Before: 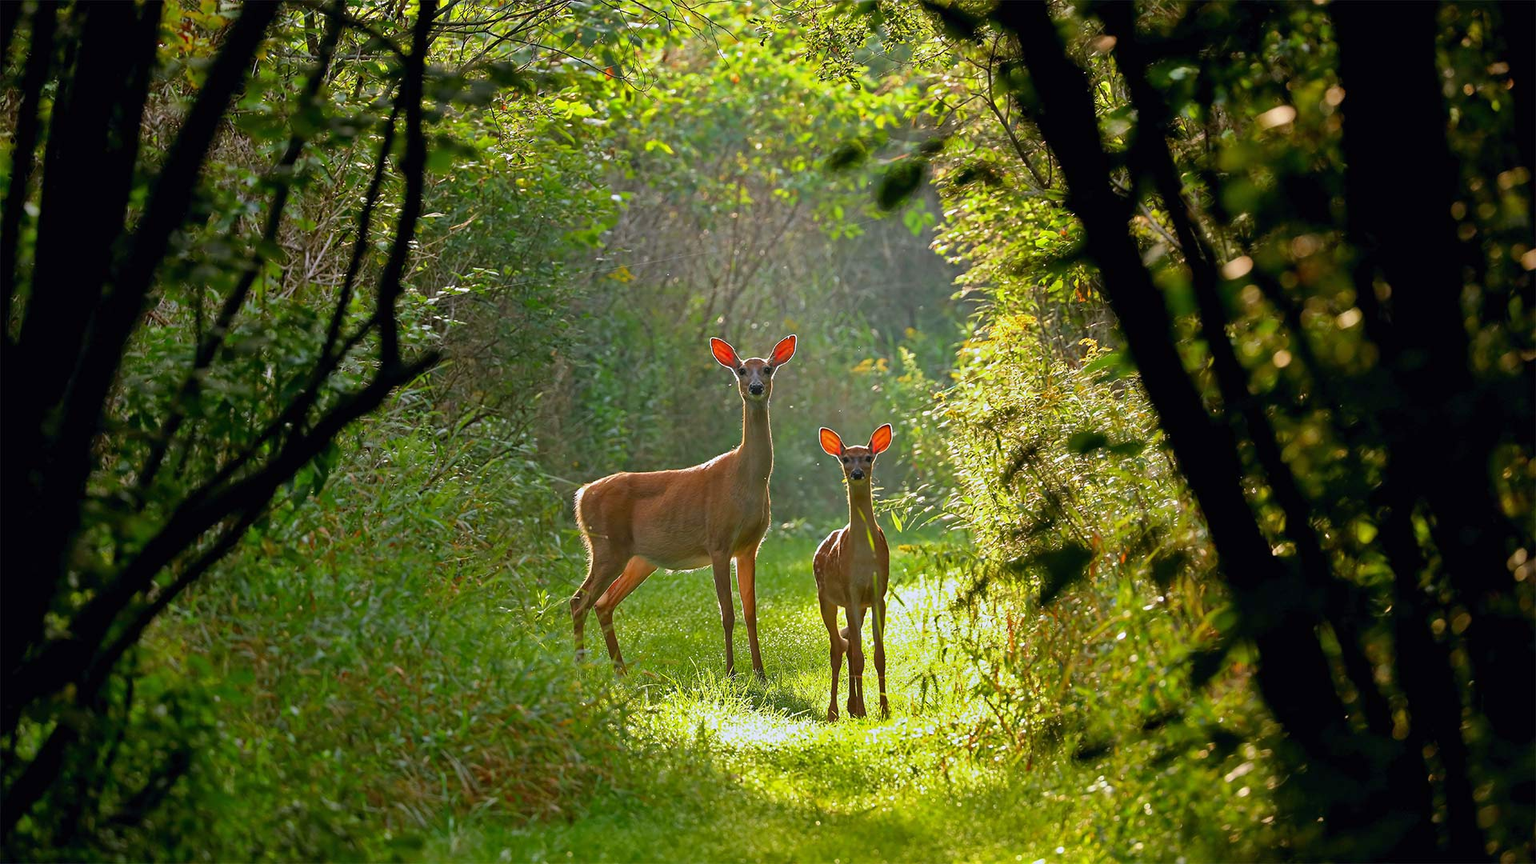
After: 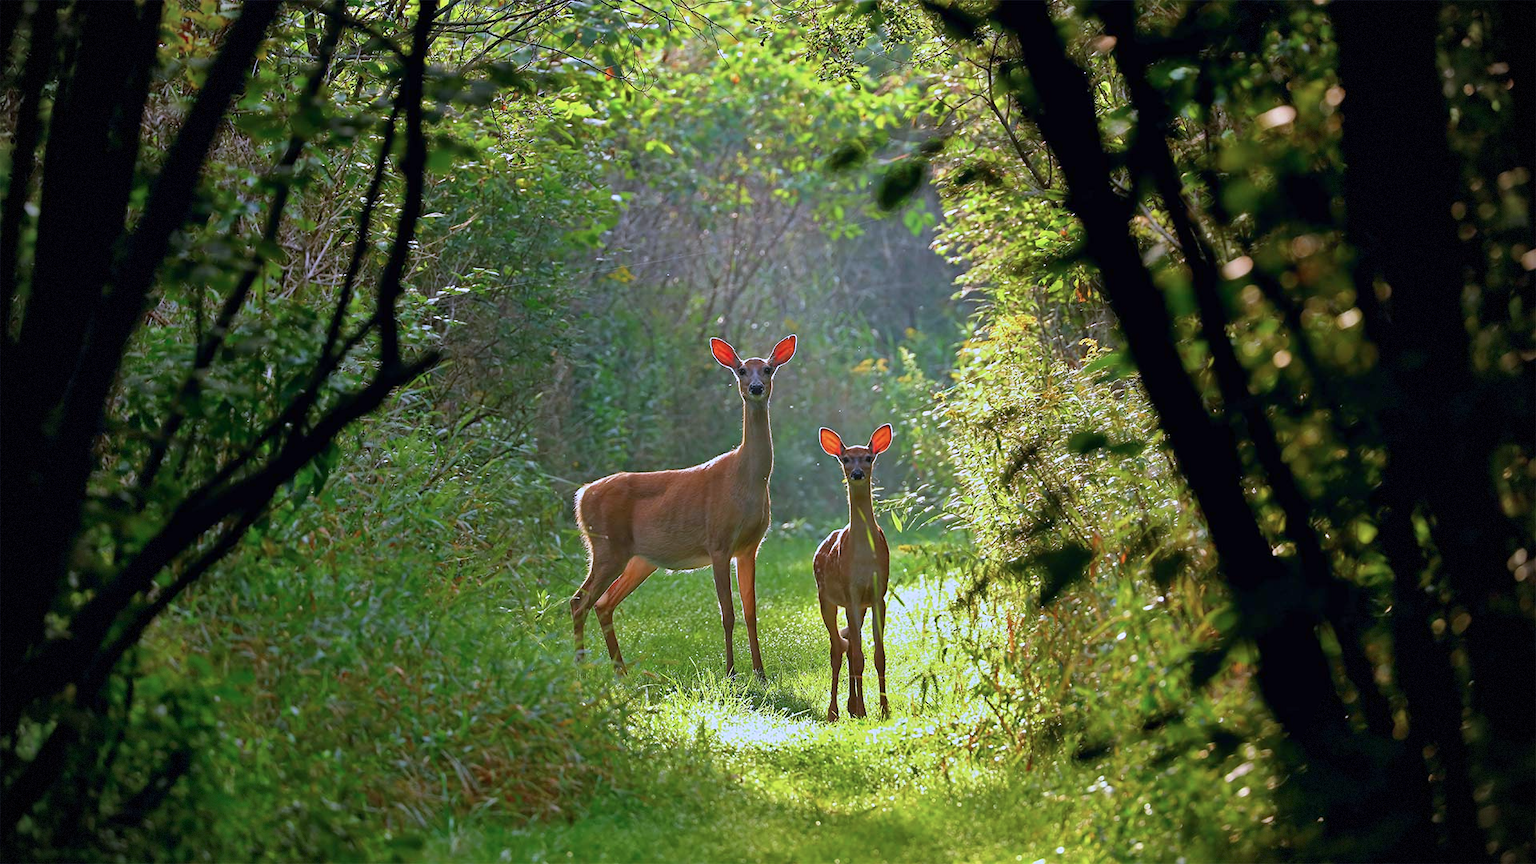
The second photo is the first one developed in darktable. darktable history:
color calibration: illuminant as shot in camera, x 0.379, y 0.396, temperature 4138.76 K
vignetting: dithering 8-bit output, unbound false
